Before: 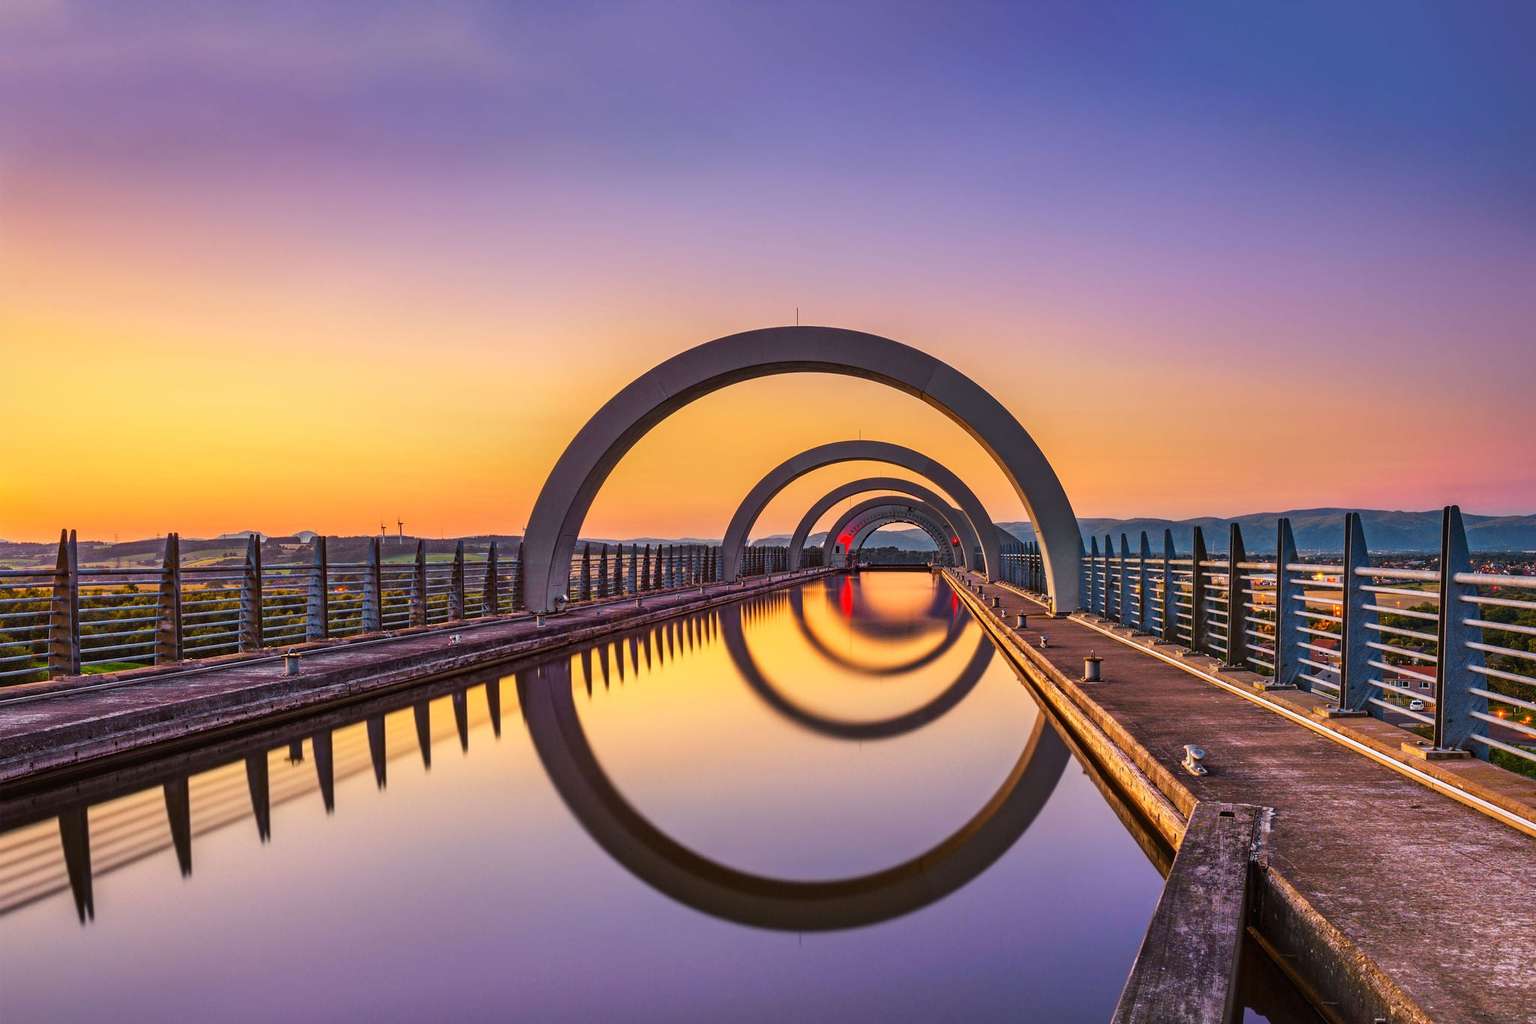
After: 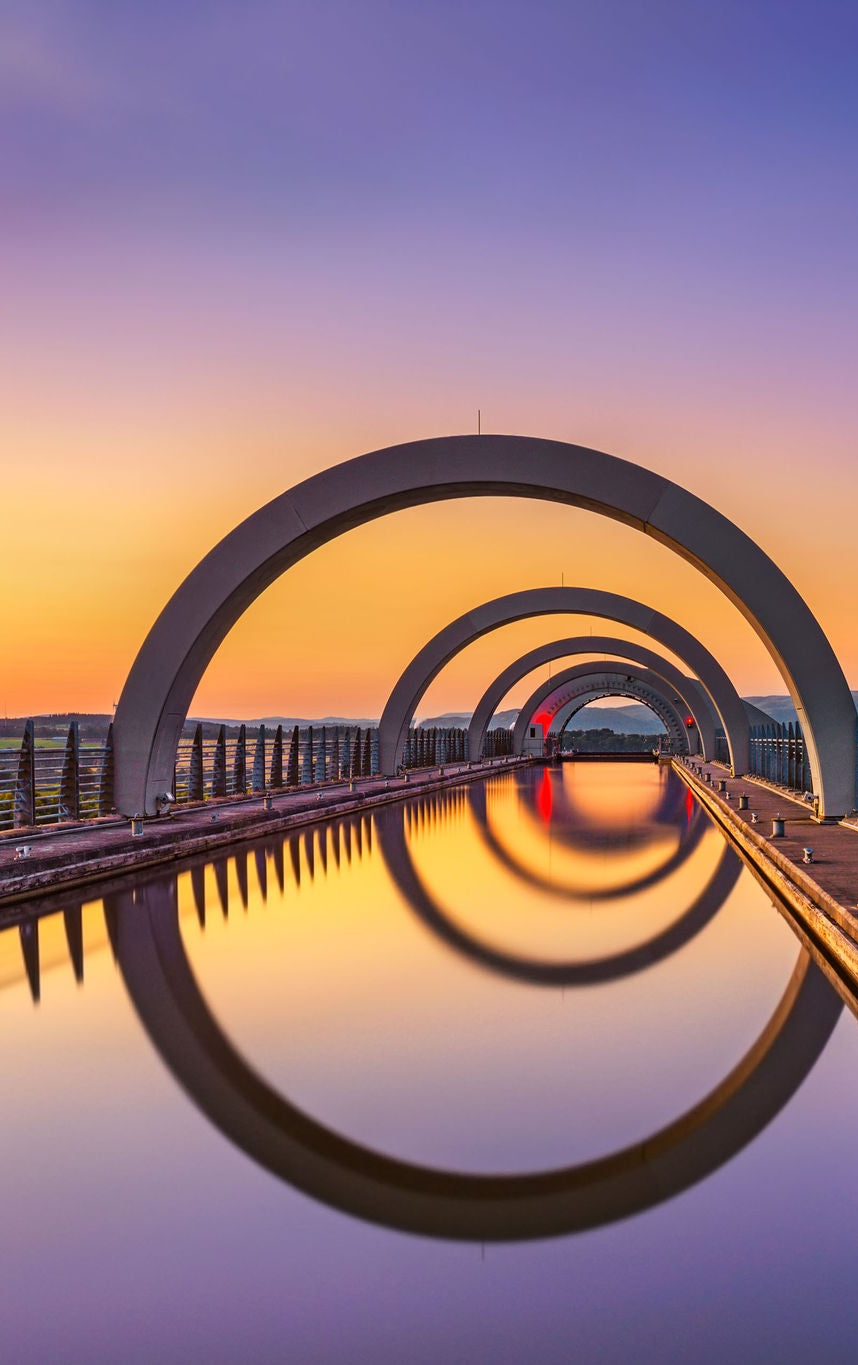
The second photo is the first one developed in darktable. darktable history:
crop: left 28.563%, right 29.511%
